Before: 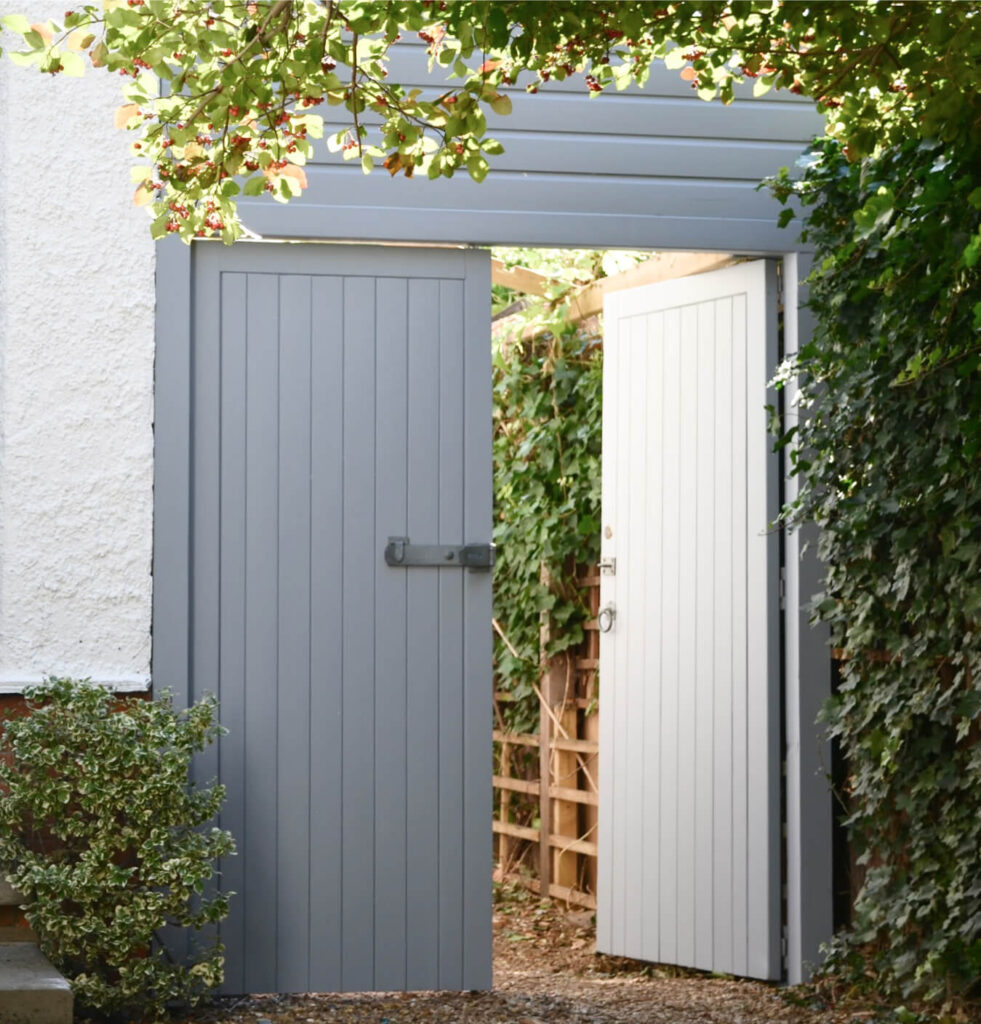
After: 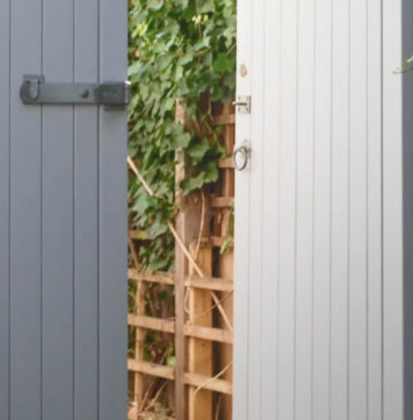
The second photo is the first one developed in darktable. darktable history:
local contrast: highlights 48%, shadows 0%, detail 100%
crop: left 37.221%, top 45.169%, right 20.63%, bottom 13.777%
